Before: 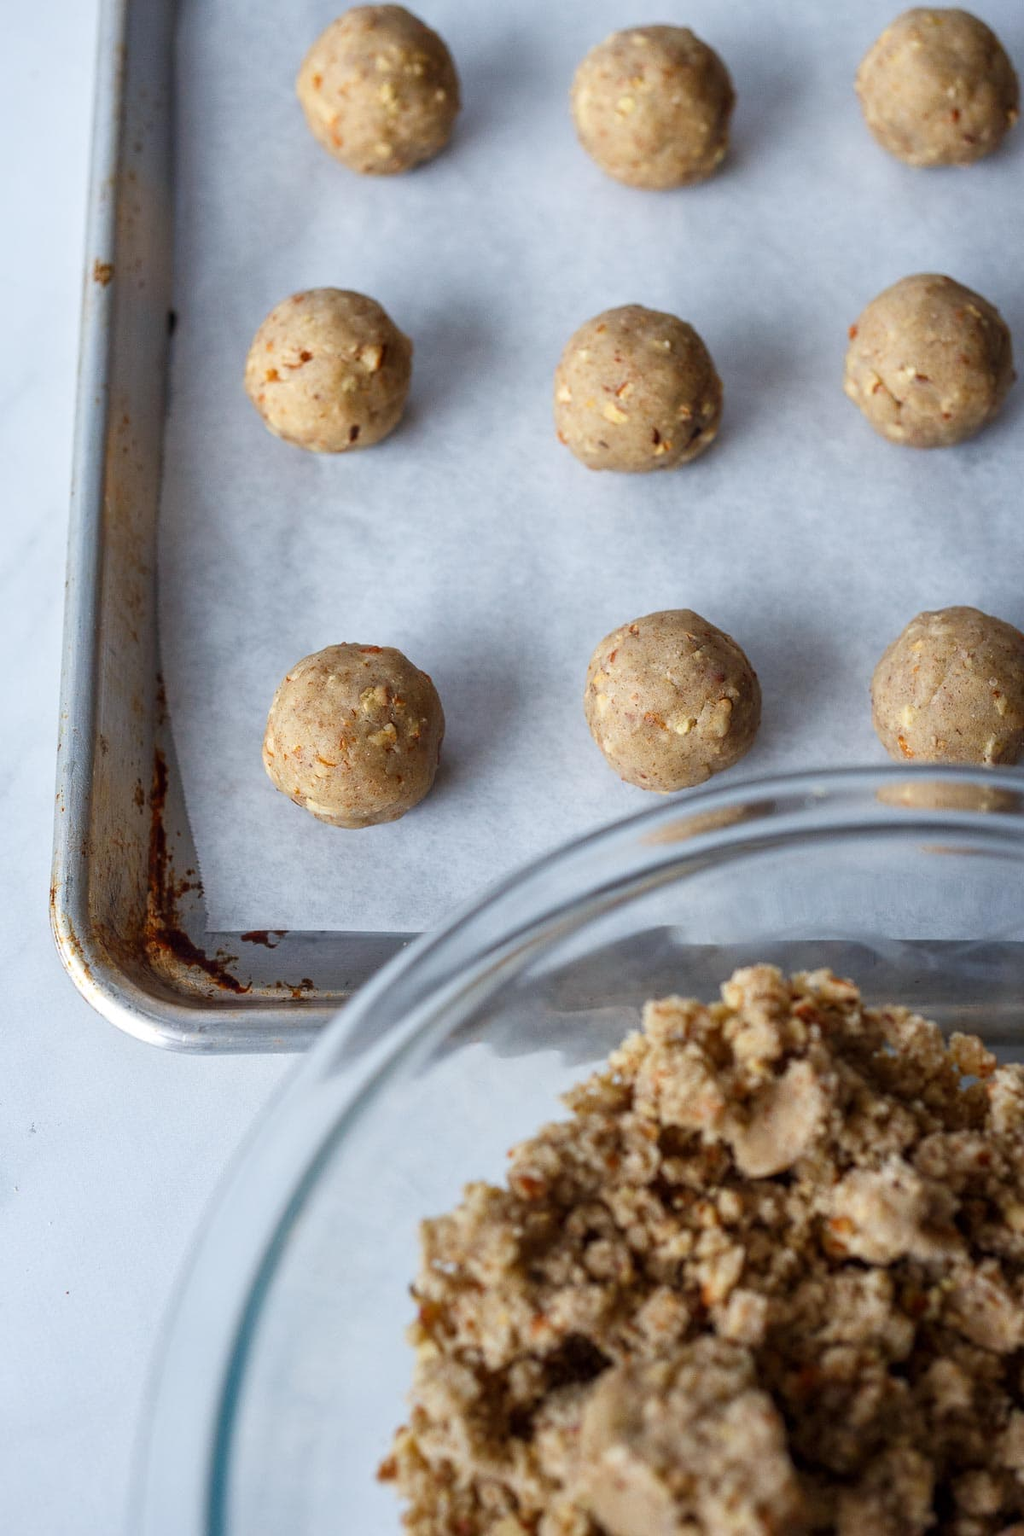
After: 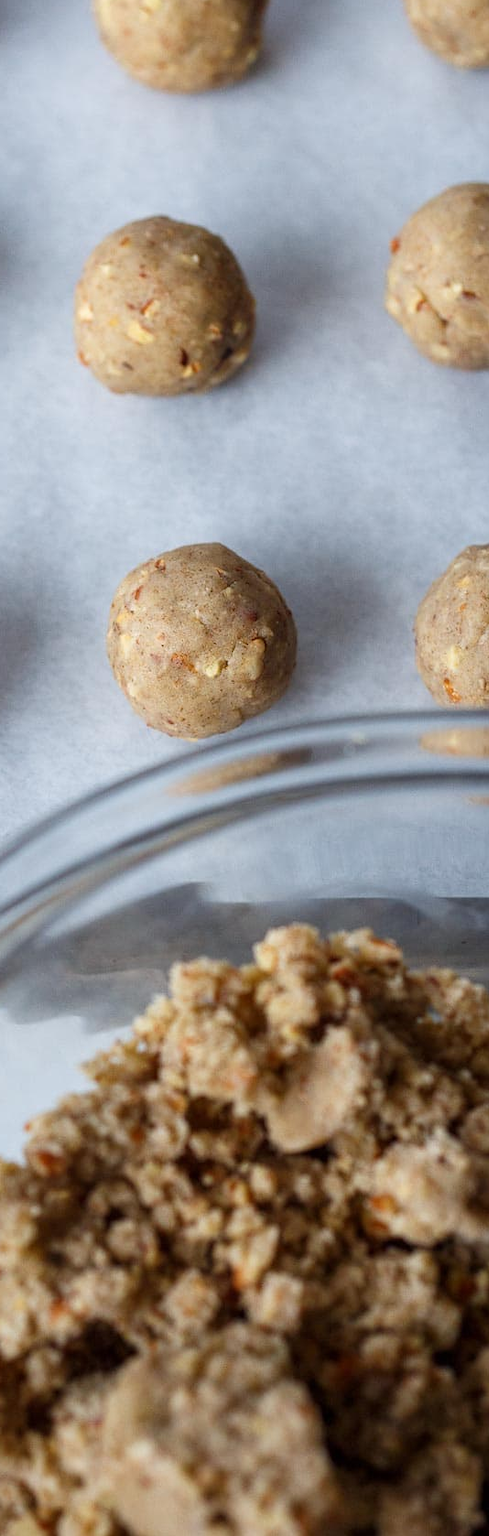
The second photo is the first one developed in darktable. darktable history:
crop: left 47.338%, top 6.723%, right 8.071%
